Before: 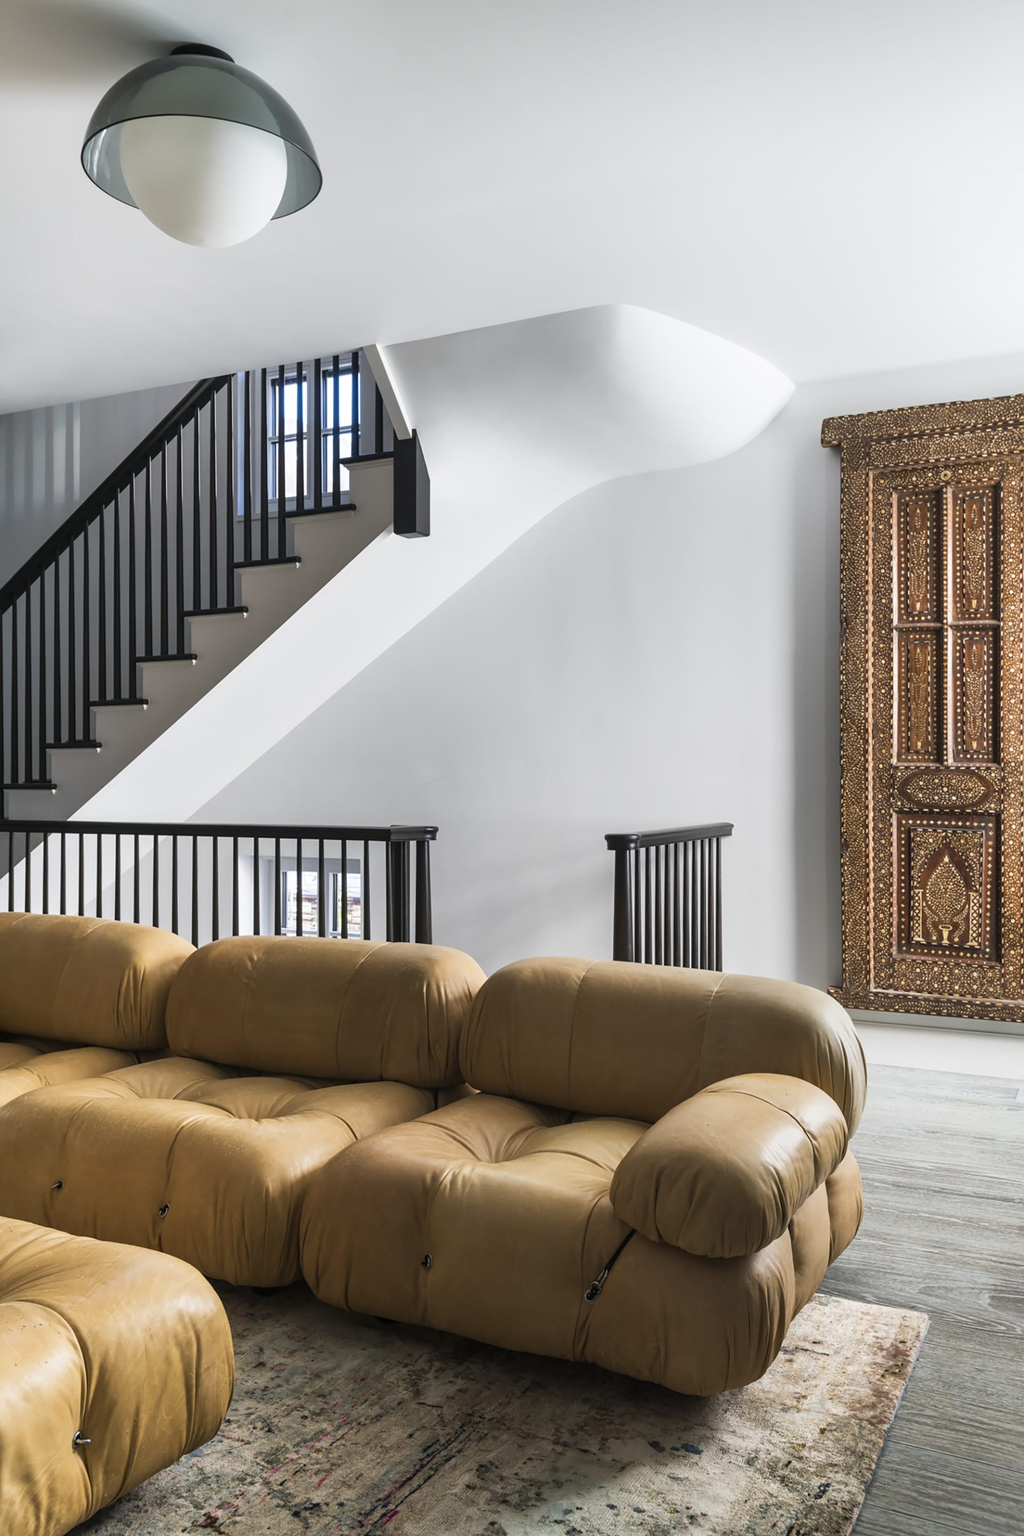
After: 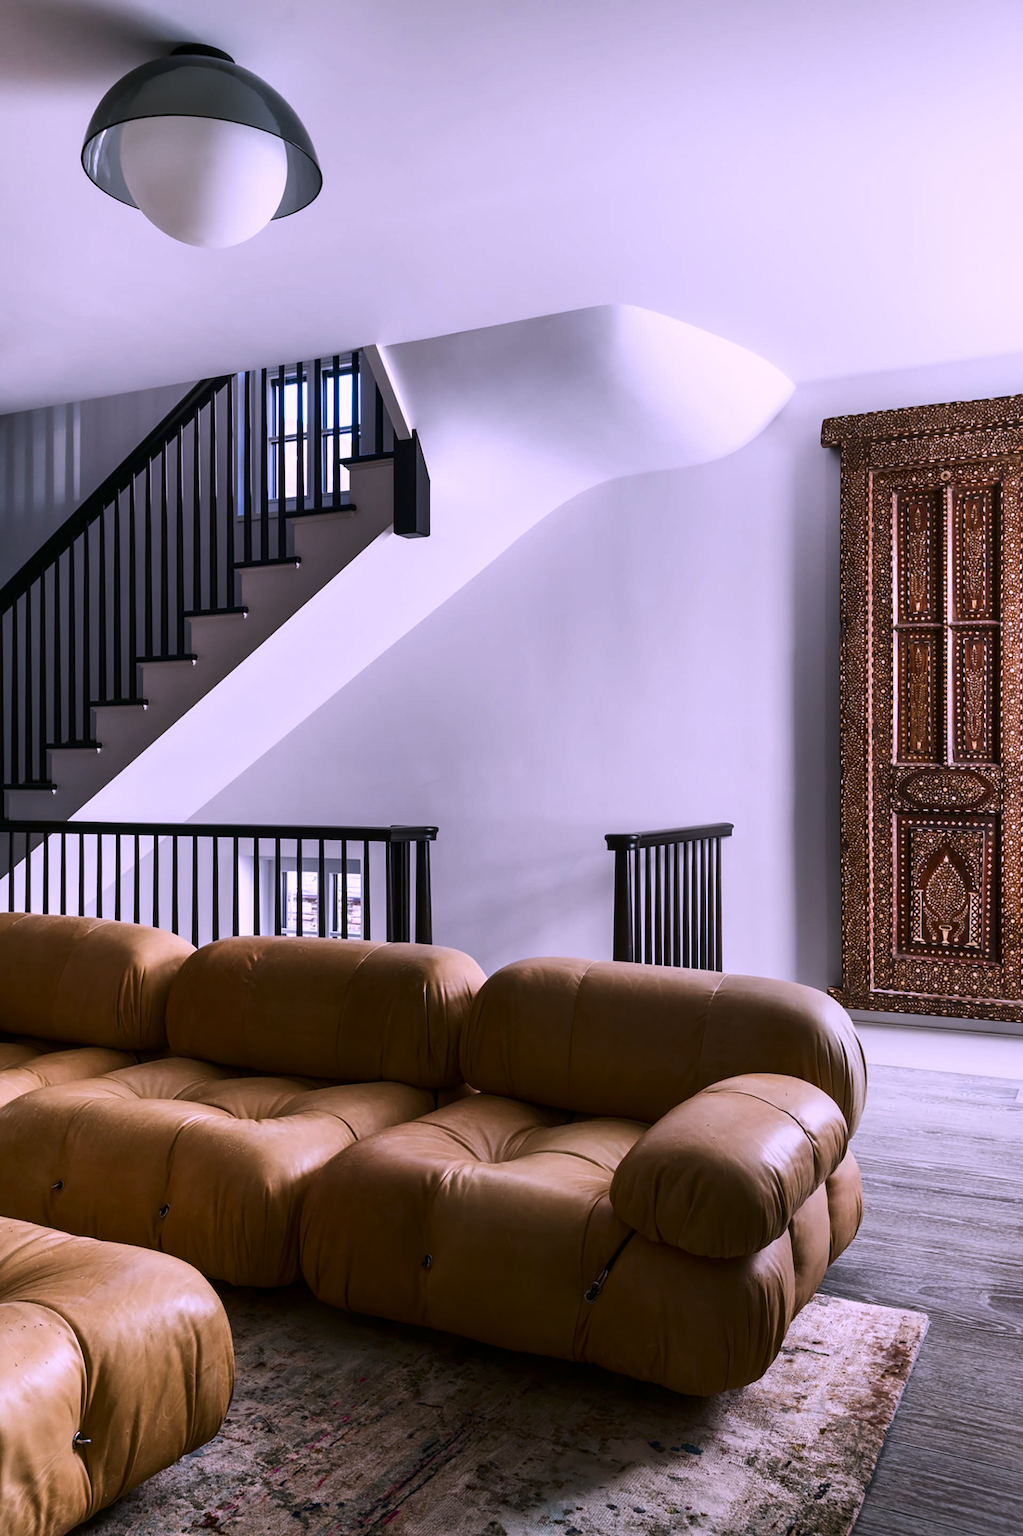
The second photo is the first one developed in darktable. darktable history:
contrast brightness saturation: contrast 0.1, brightness -0.263, saturation 0.147
color correction: highlights a* 15.18, highlights b* -24.93
